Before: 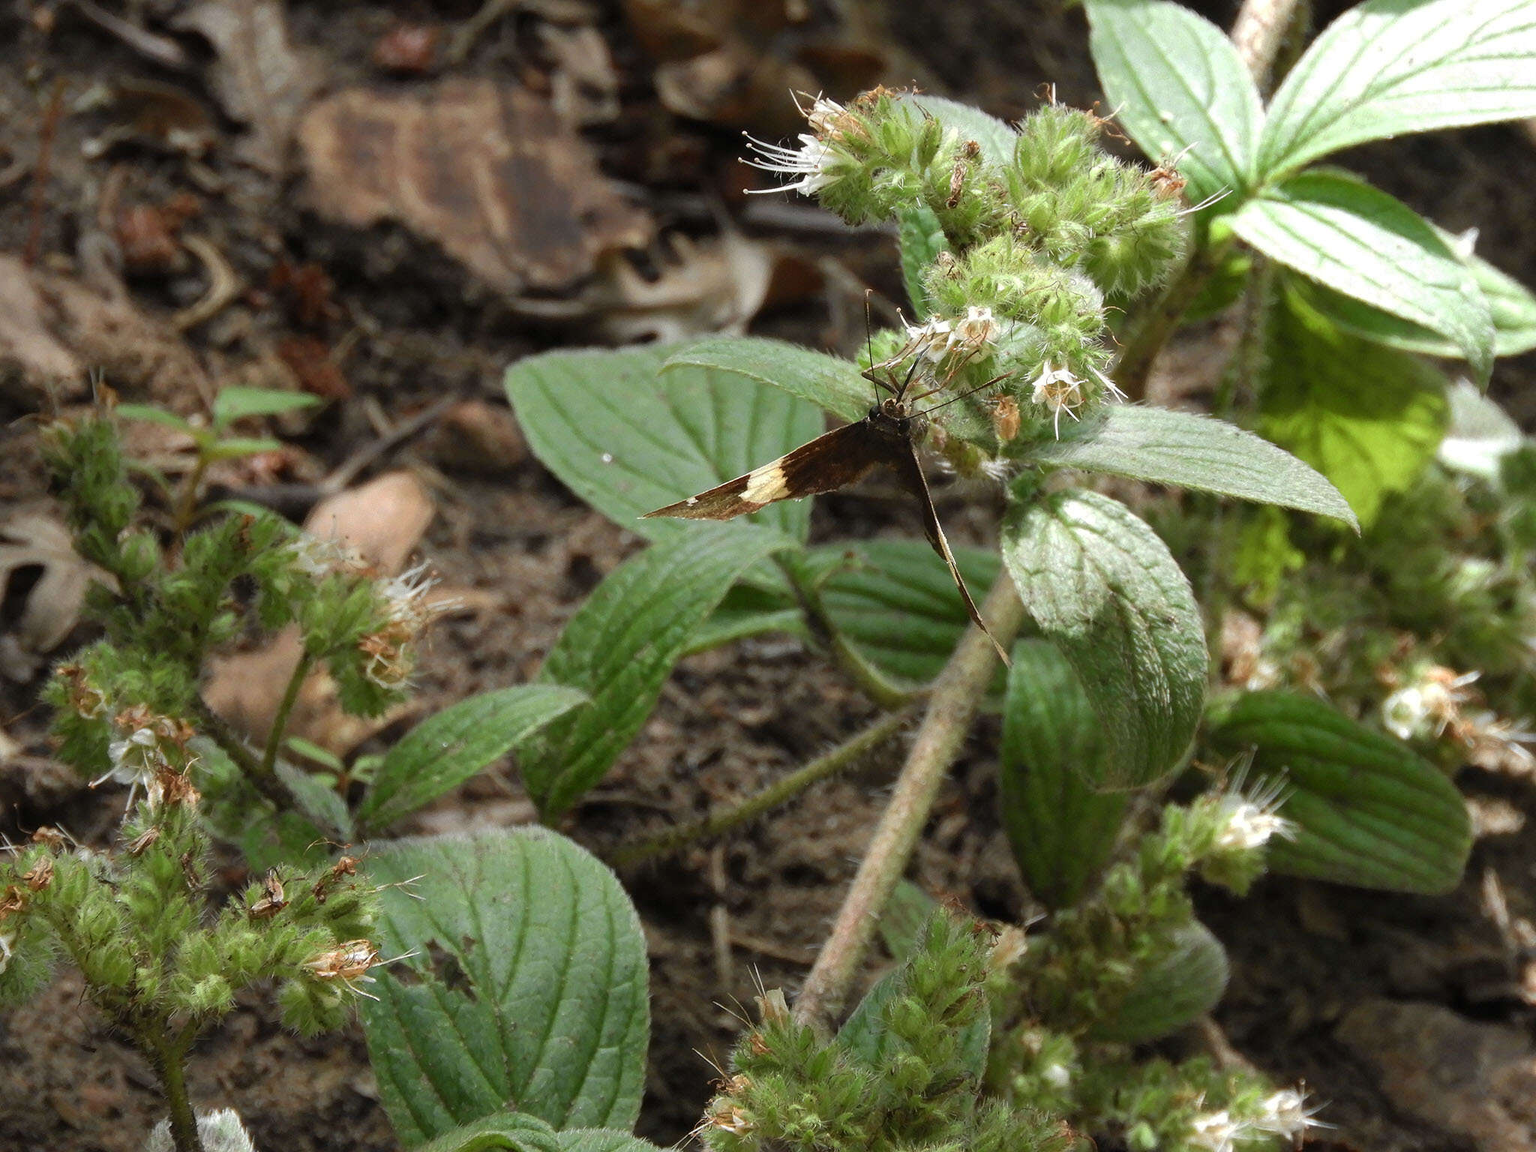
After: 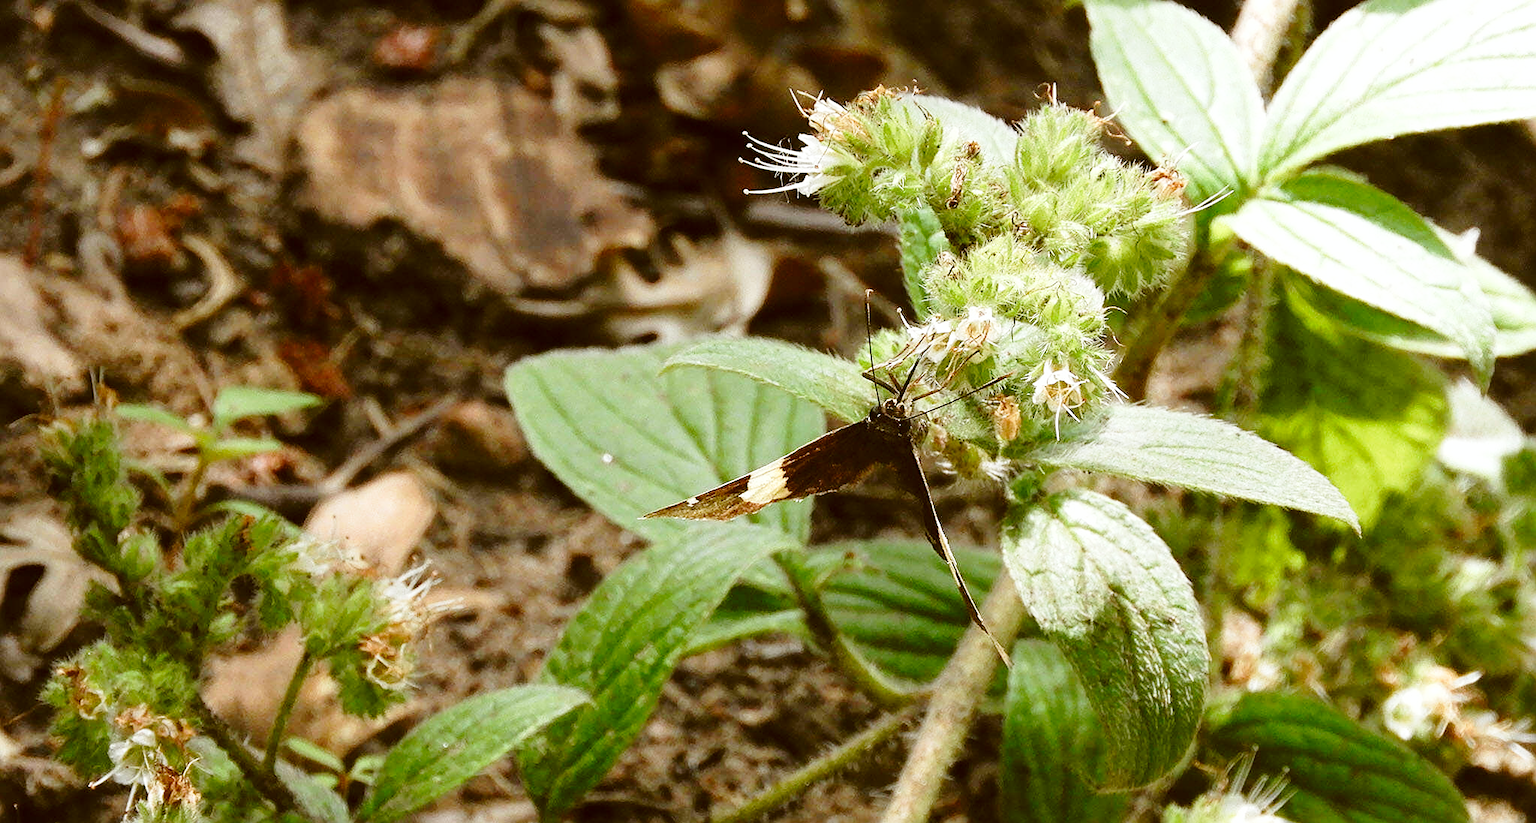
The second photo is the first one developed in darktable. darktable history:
sharpen: on, module defaults
base curve: curves: ch0 [(0, 0) (0.028, 0.03) (0.121, 0.232) (0.46, 0.748) (0.859, 0.968) (1, 1)], preserve colors none
color correction: highlights a* -0.482, highlights b* 0.161, shadows a* 4.66, shadows b* 20.72
crop: bottom 28.576%
